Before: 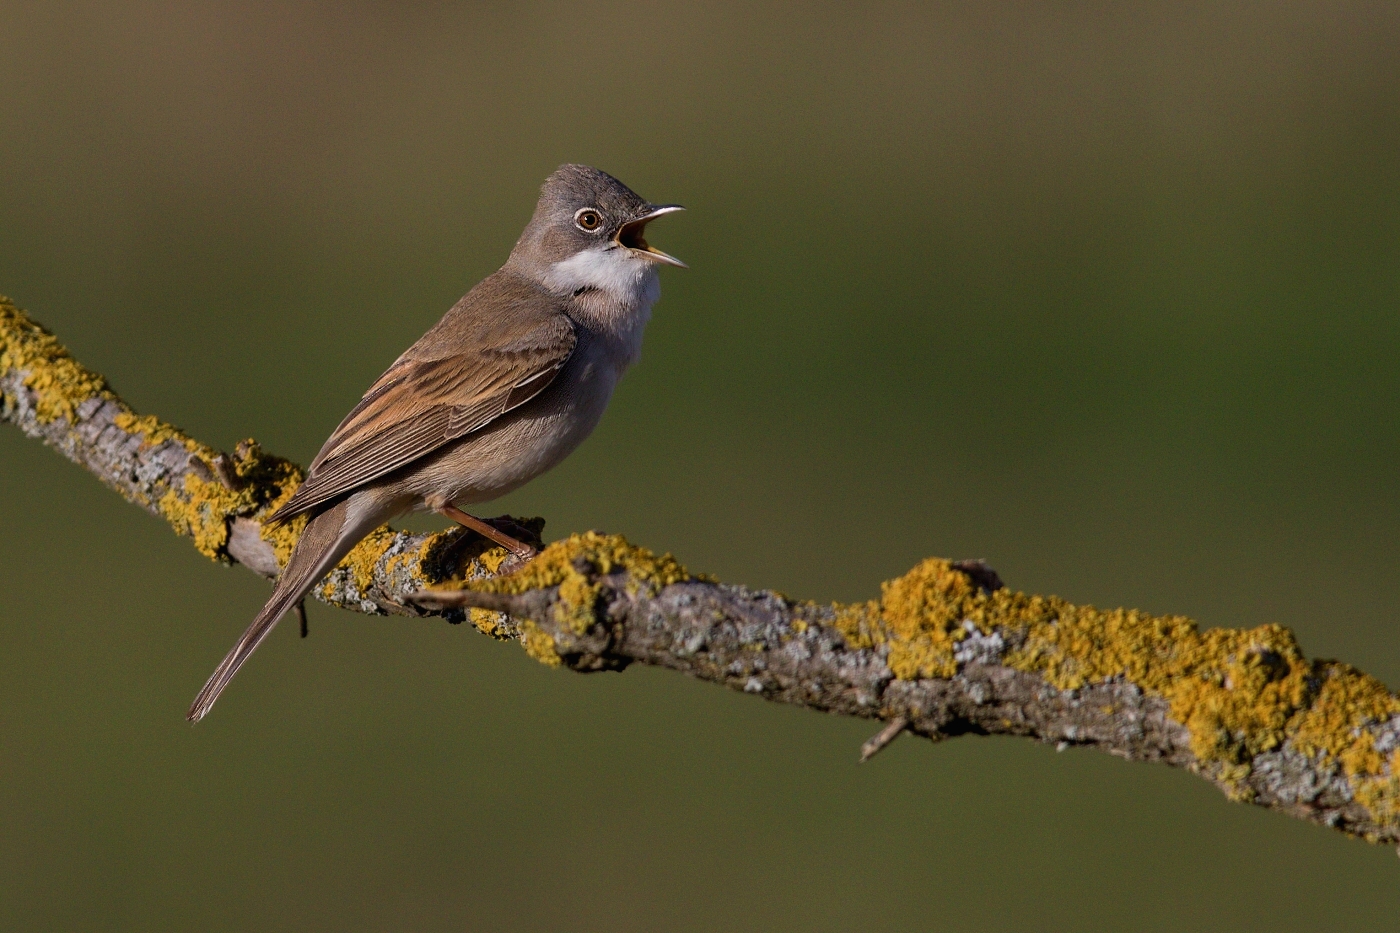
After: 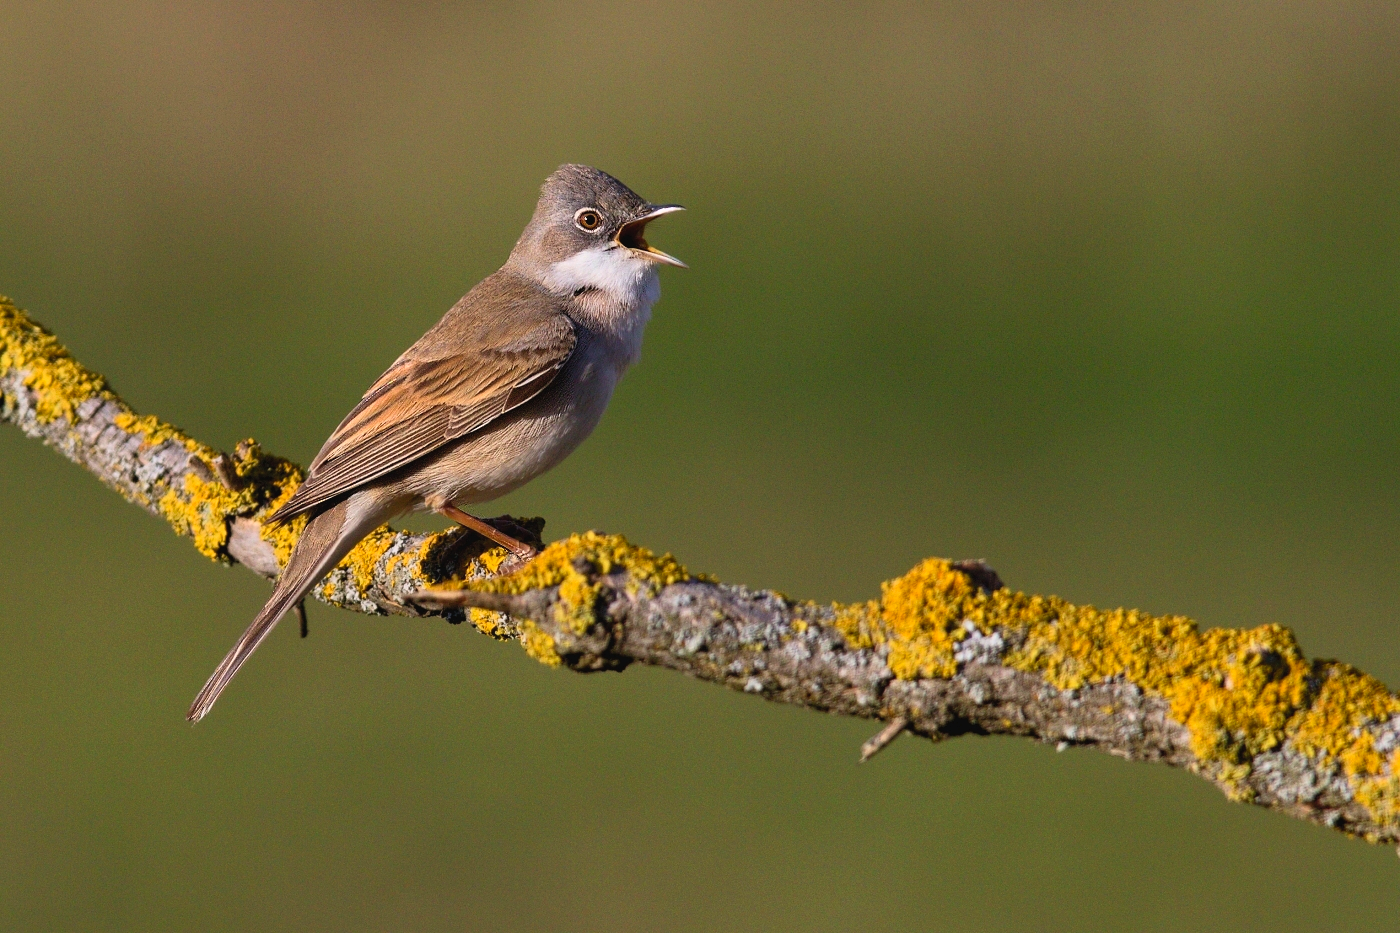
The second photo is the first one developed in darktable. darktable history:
contrast brightness saturation: contrast 0.244, brightness 0.269, saturation 0.38
